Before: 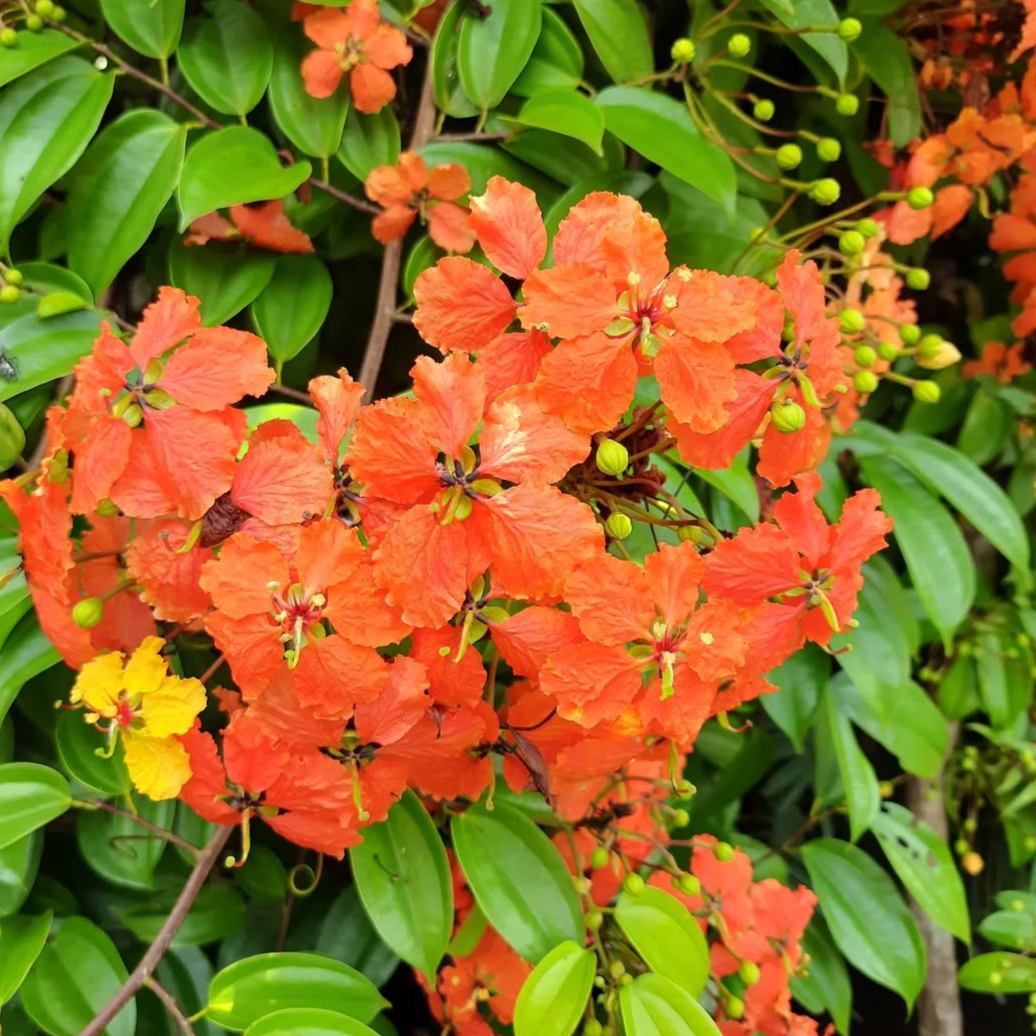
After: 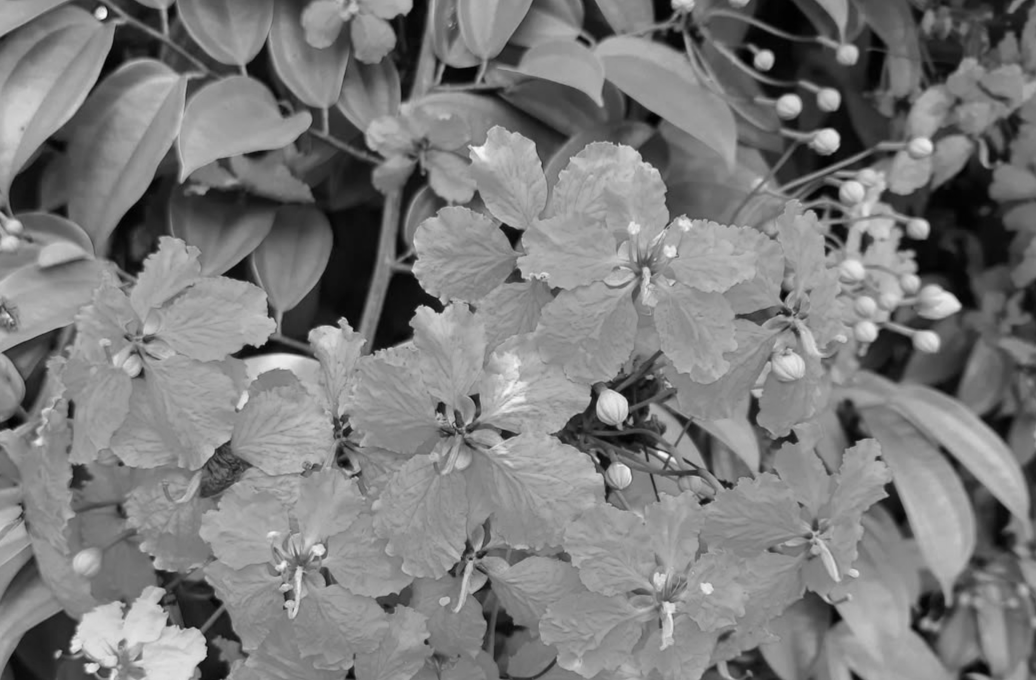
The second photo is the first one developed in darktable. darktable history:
monochrome: on, module defaults
crop and rotate: top 4.848%, bottom 29.503%
